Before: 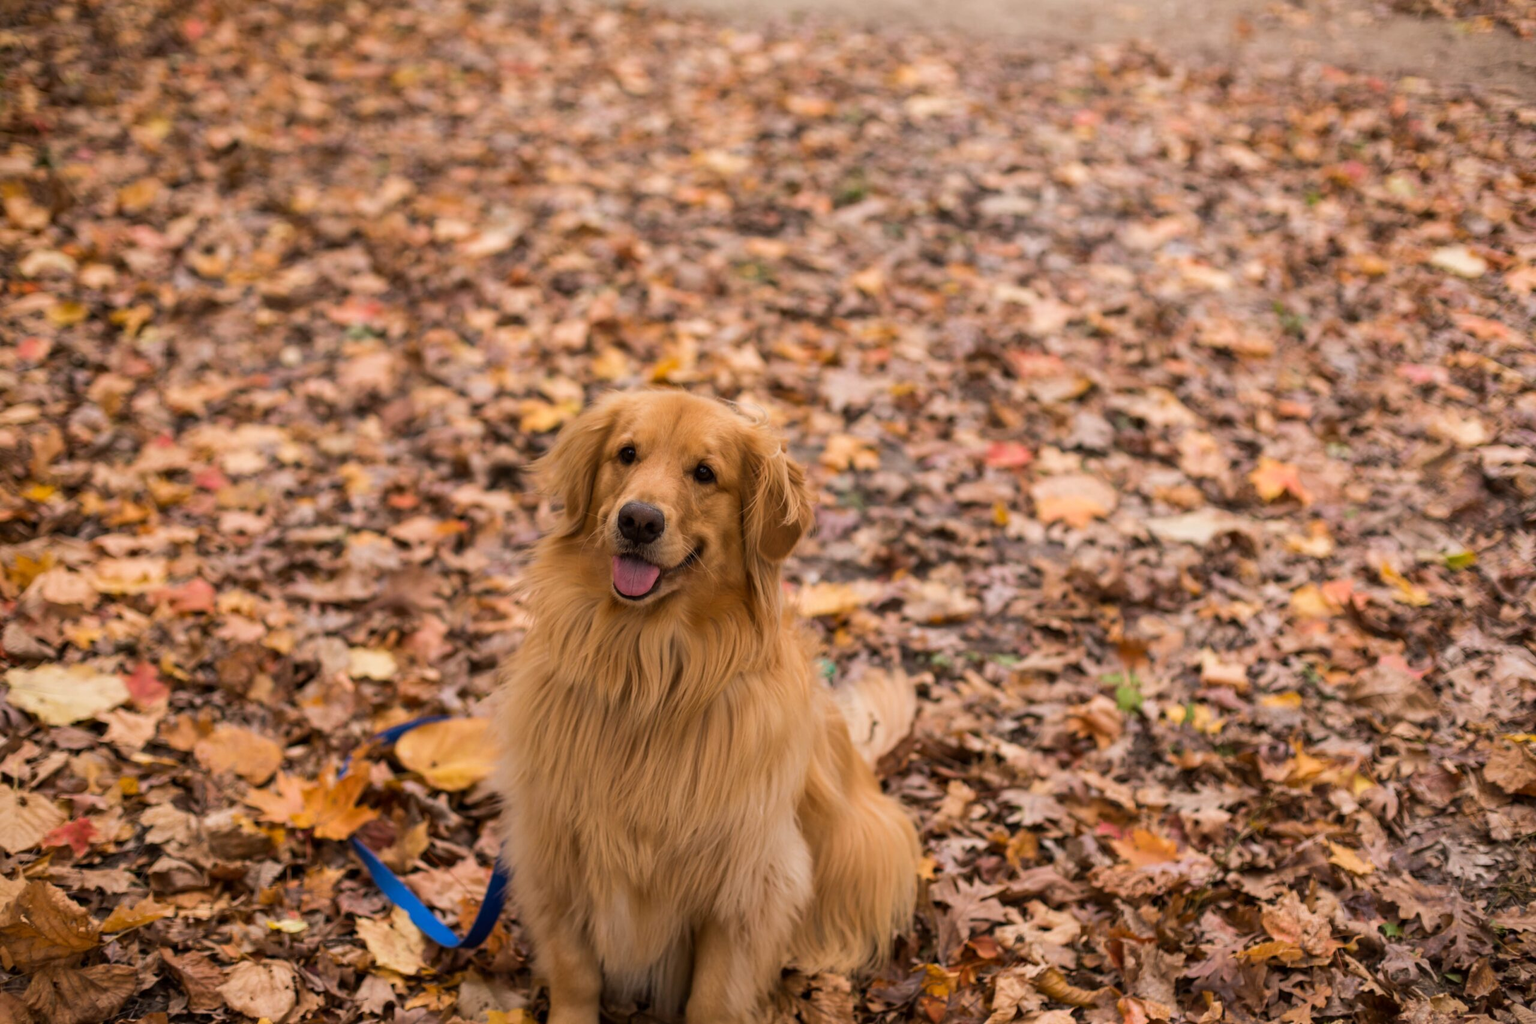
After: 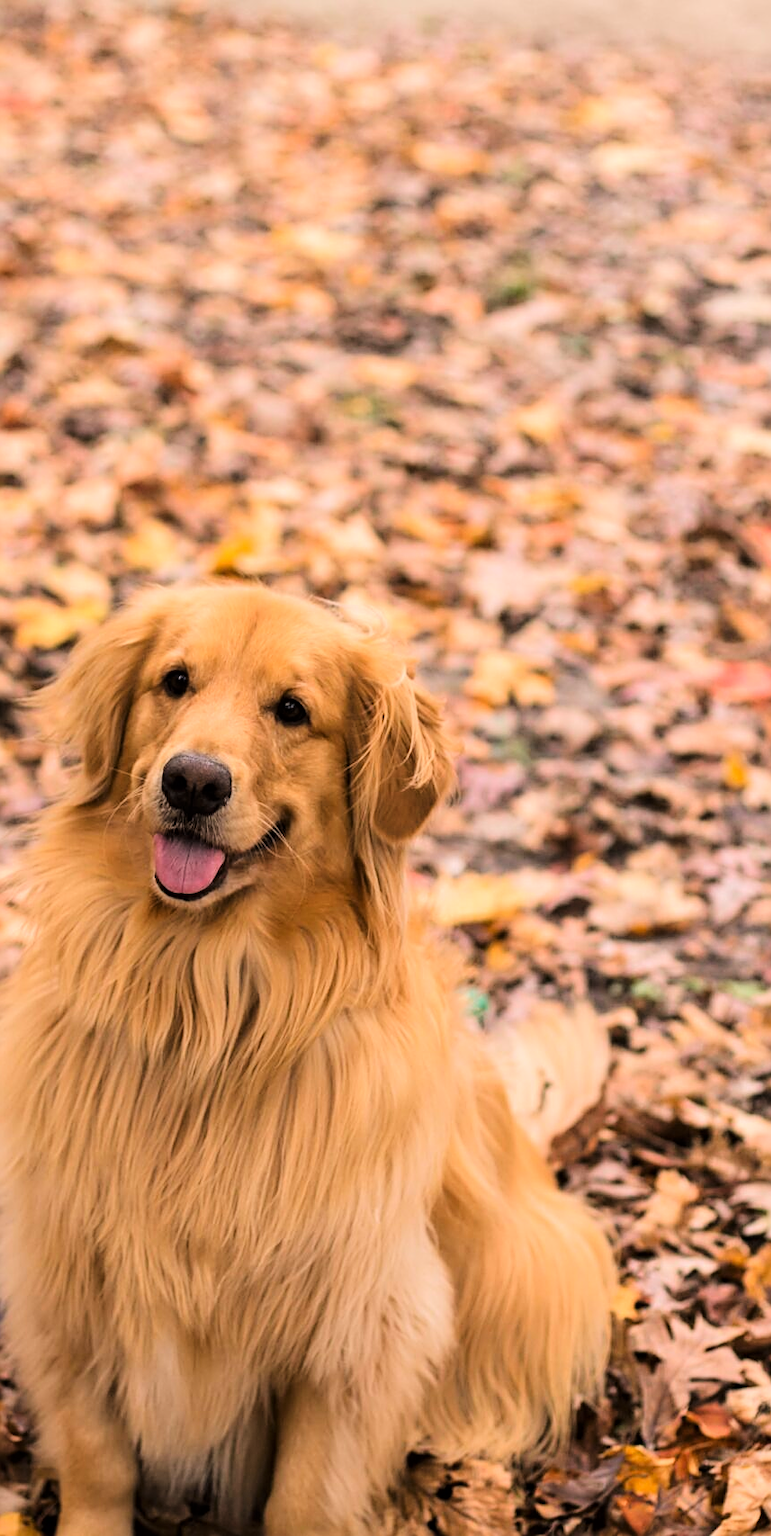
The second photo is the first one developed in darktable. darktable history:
crop: left 33.218%, right 33.287%
sharpen: on, module defaults
exposure: black level correction 0, exposure 0.699 EV, compensate highlight preservation false
tone curve: curves: ch0 [(0, 0) (0.049, 0.01) (0.154, 0.081) (0.491, 0.519) (0.748, 0.765) (1, 0.919)]; ch1 [(0, 0) (0.172, 0.123) (0.317, 0.272) (0.401, 0.422) (0.489, 0.496) (0.531, 0.557) (0.615, 0.612) (0.741, 0.783) (1, 1)]; ch2 [(0, 0) (0.411, 0.424) (0.483, 0.478) (0.544, 0.56) (0.686, 0.638) (1, 1)], color space Lab, linked channels, preserve colors none
